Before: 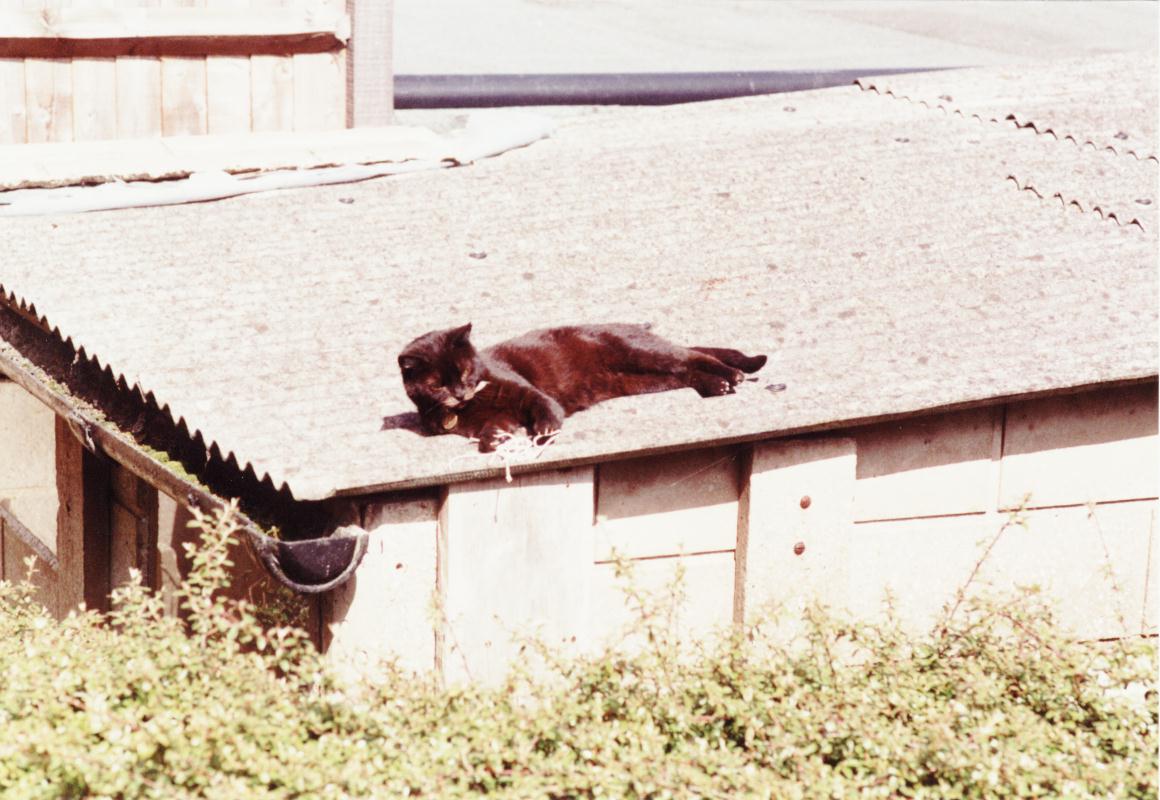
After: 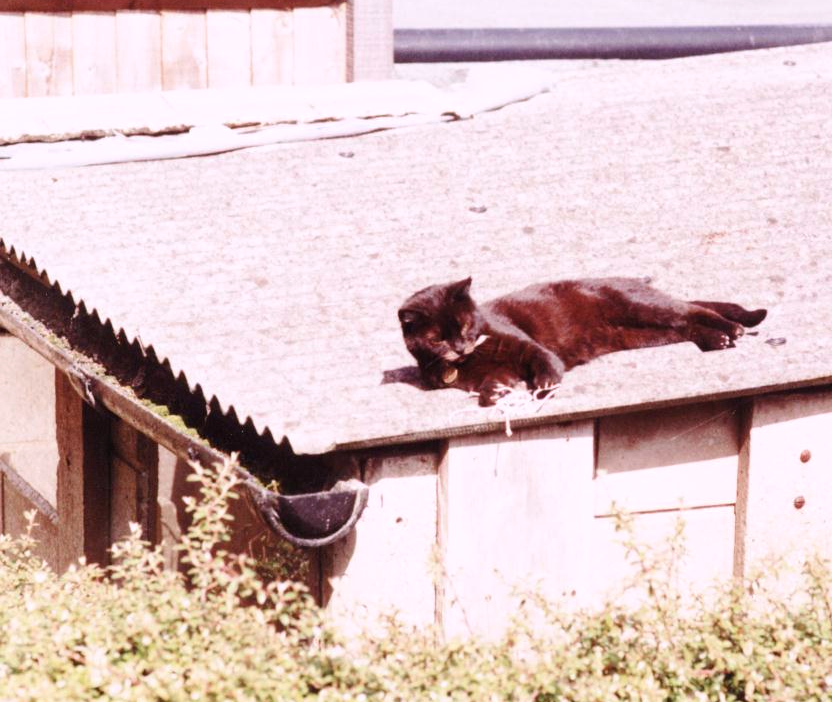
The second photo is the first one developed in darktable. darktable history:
tone equalizer: on, module defaults
crop: top 5.803%, right 27.864%, bottom 5.804%
white balance: red 1.05, blue 1.072
